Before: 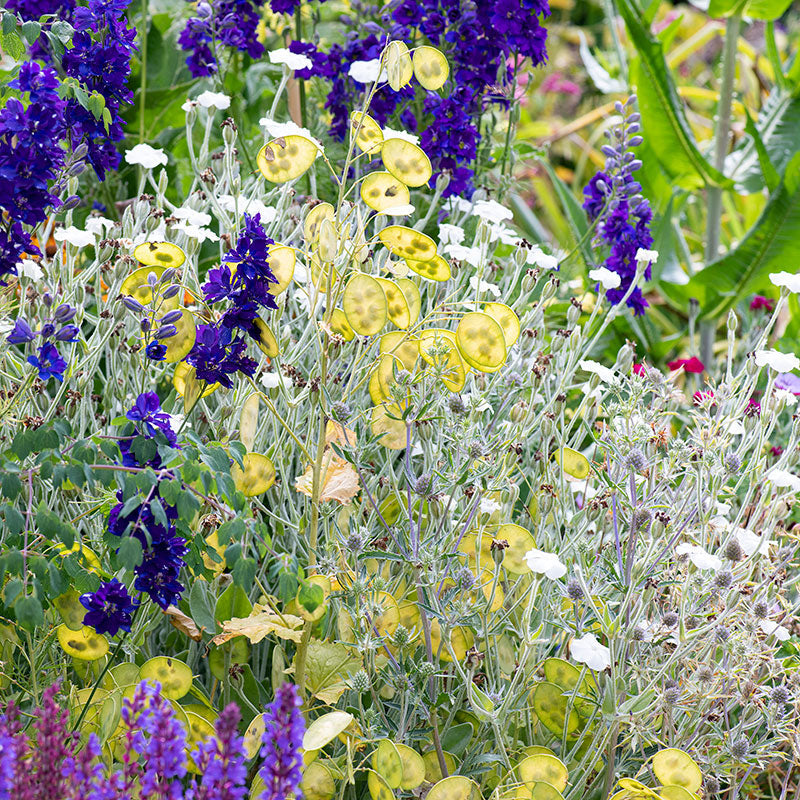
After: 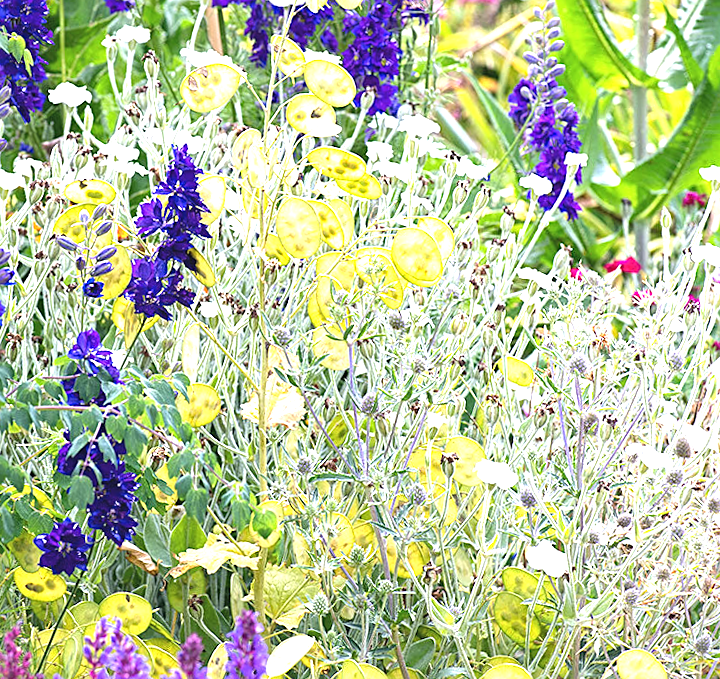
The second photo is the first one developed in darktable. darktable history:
rotate and perspective: rotation -2°, crop left 0.022, crop right 0.978, crop top 0.049, crop bottom 0.951
sharpen: on, module defaults
crop and rotate: angle 1.96°, left 5.673%, top 5.673%
exposure: black level correction -0.005, exposure 1.002 EV, compensate highlight preservation false
